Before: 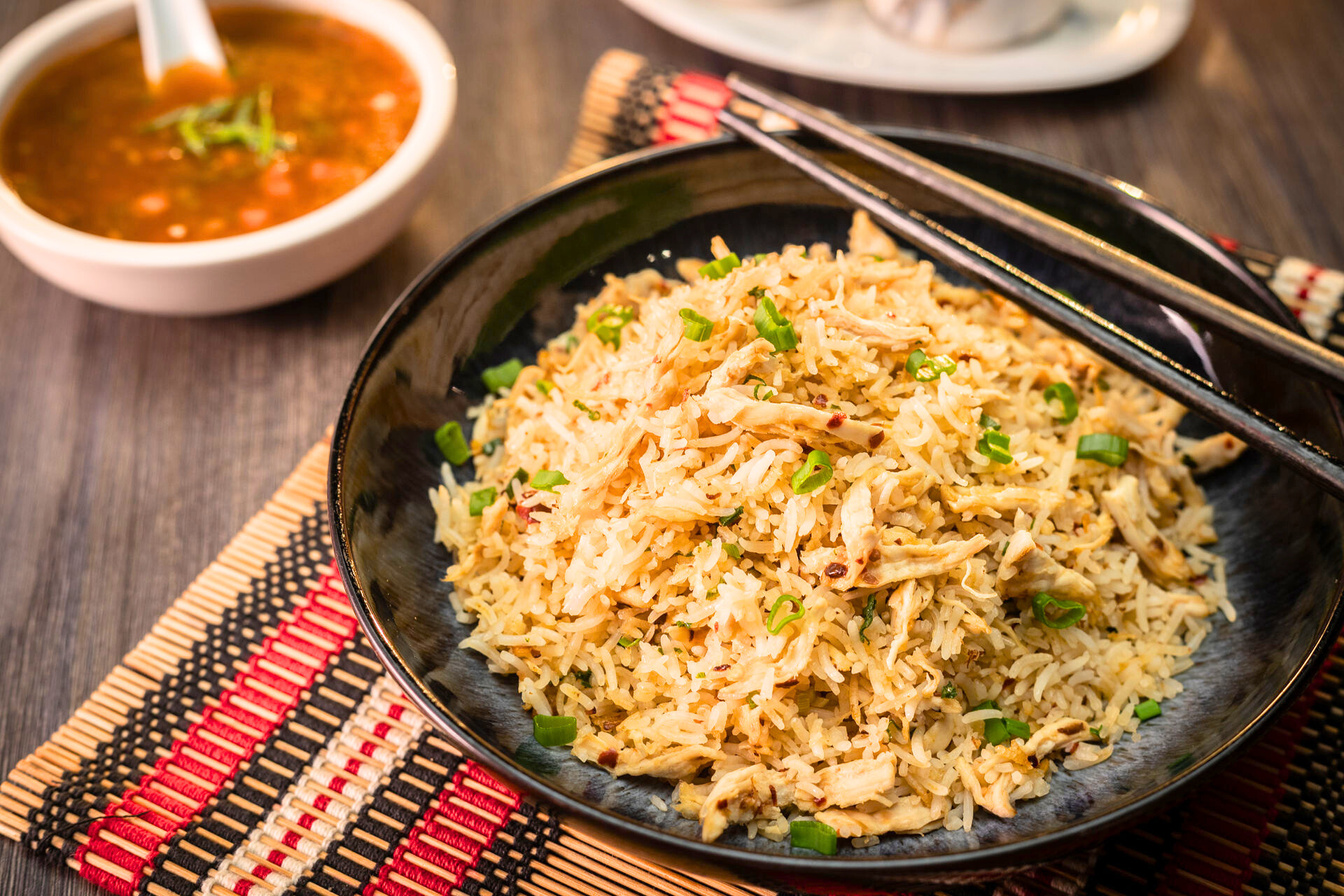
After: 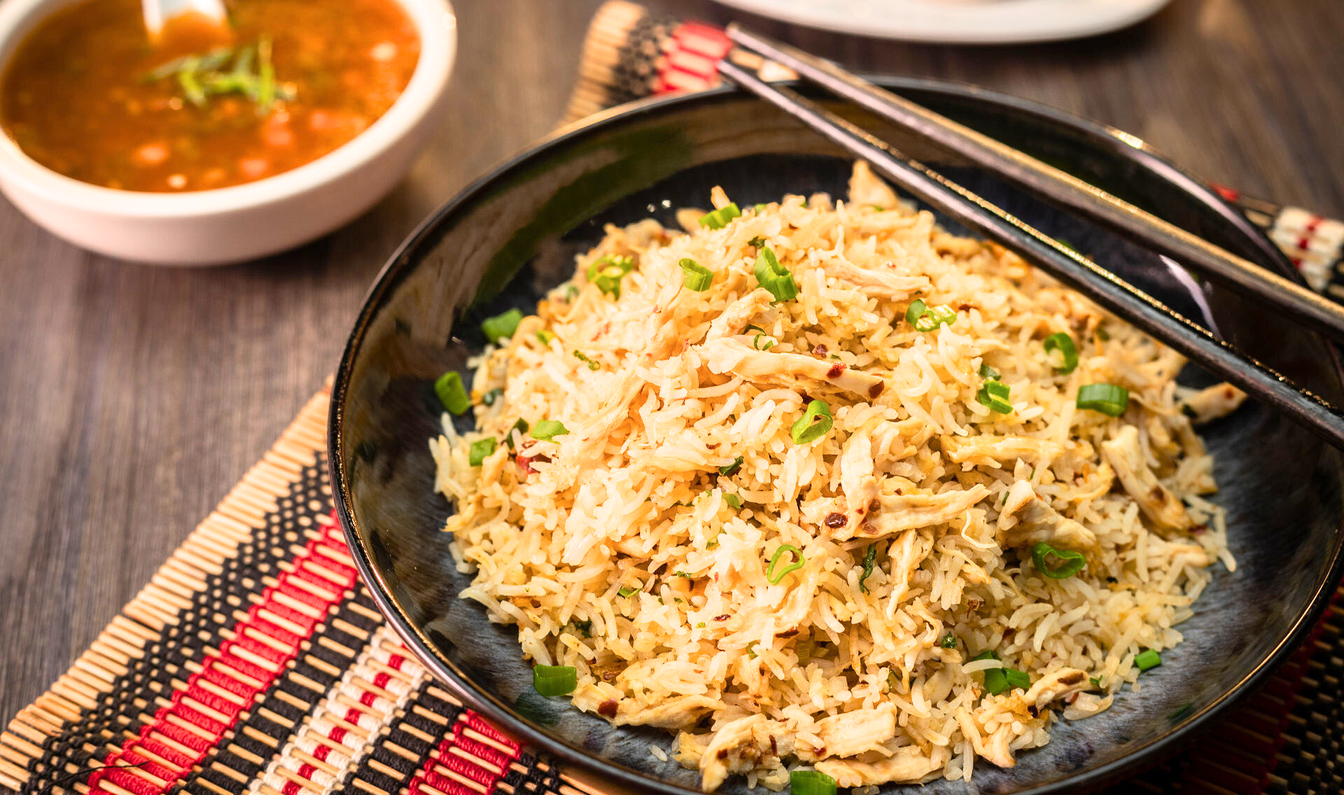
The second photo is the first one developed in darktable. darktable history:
shadows and highlights: shadows 0, highlights 40
tone equalizer: on, module defaults
crop and rotate: top 5.609%, bottom 5.609%
